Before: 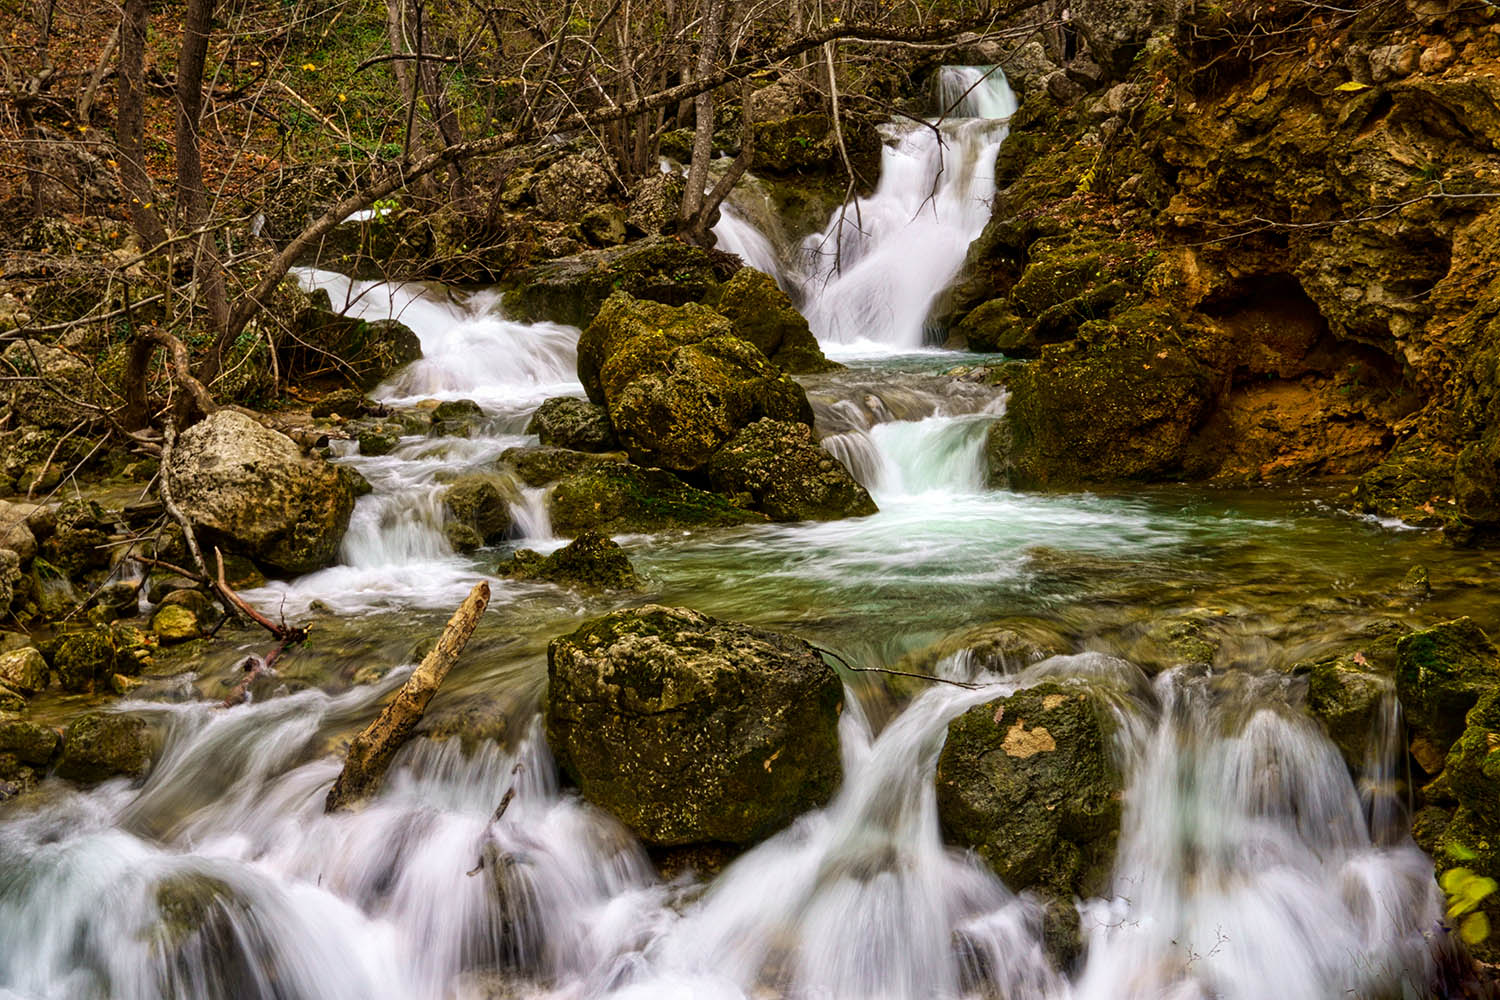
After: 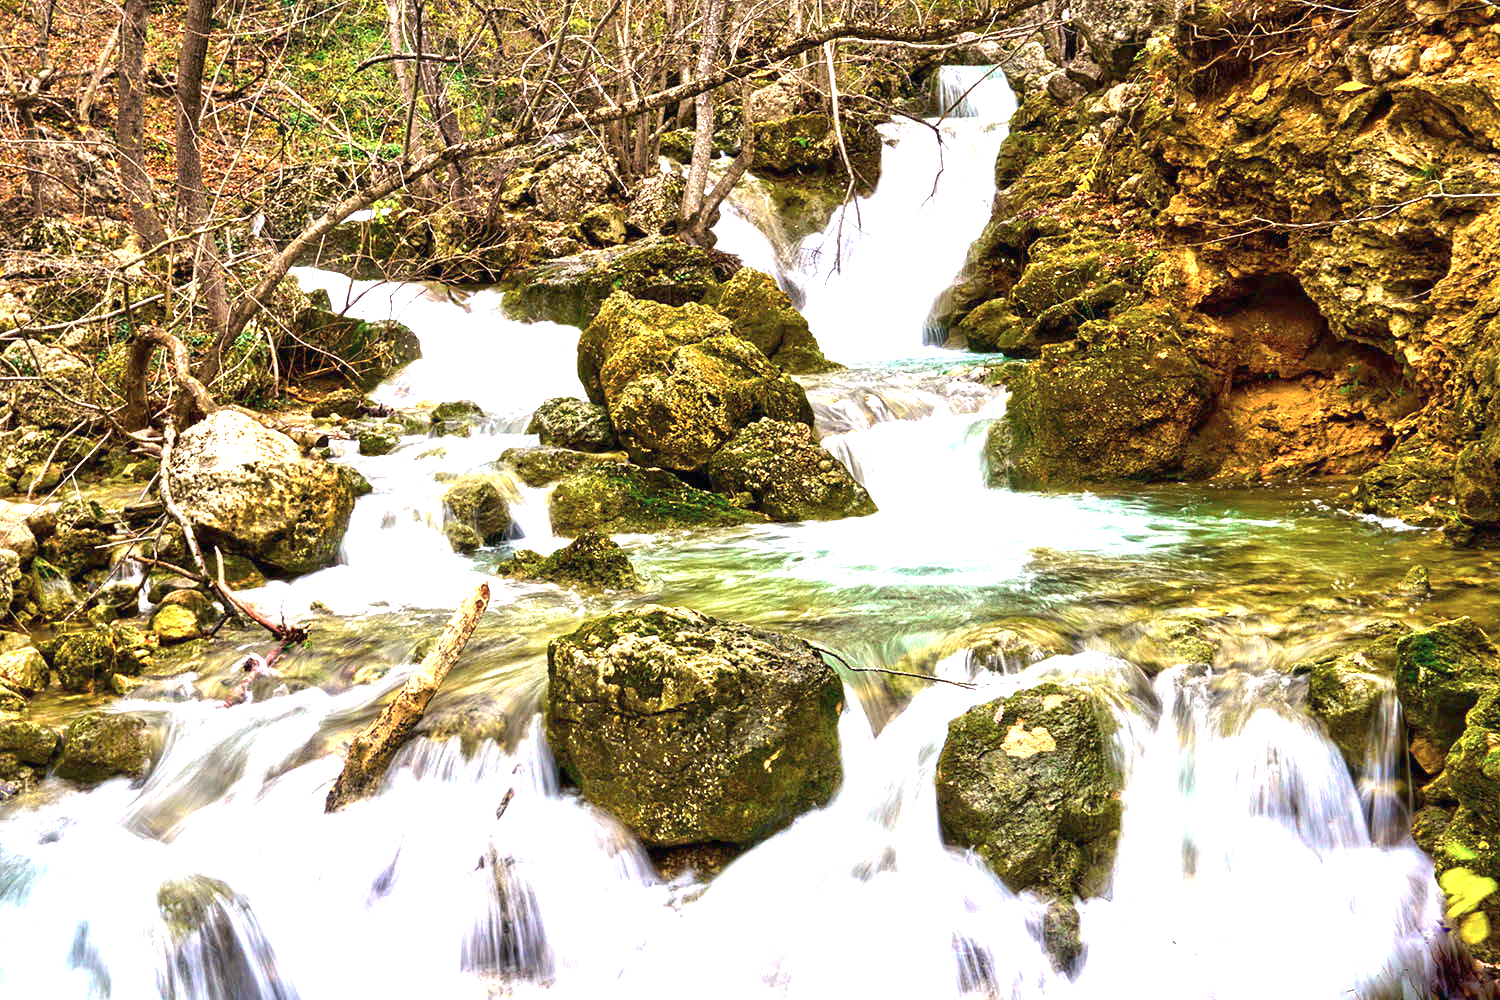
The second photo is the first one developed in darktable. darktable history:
exposure: black level correction 0, exposure 0.499 EV, compensate exposure bias true, compensate highlight preservation false
color calibration: illuminant as shot in camera, x 0.37, y 0.382, temperature 4315.08 K
